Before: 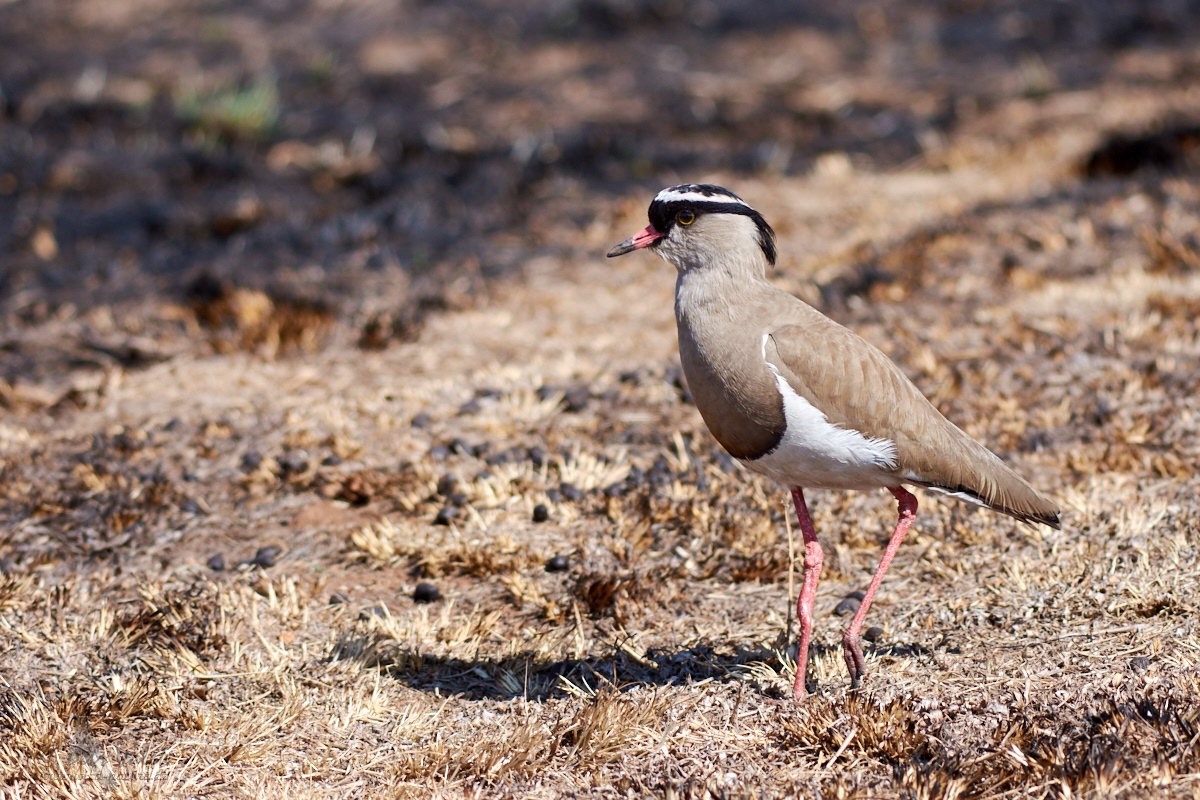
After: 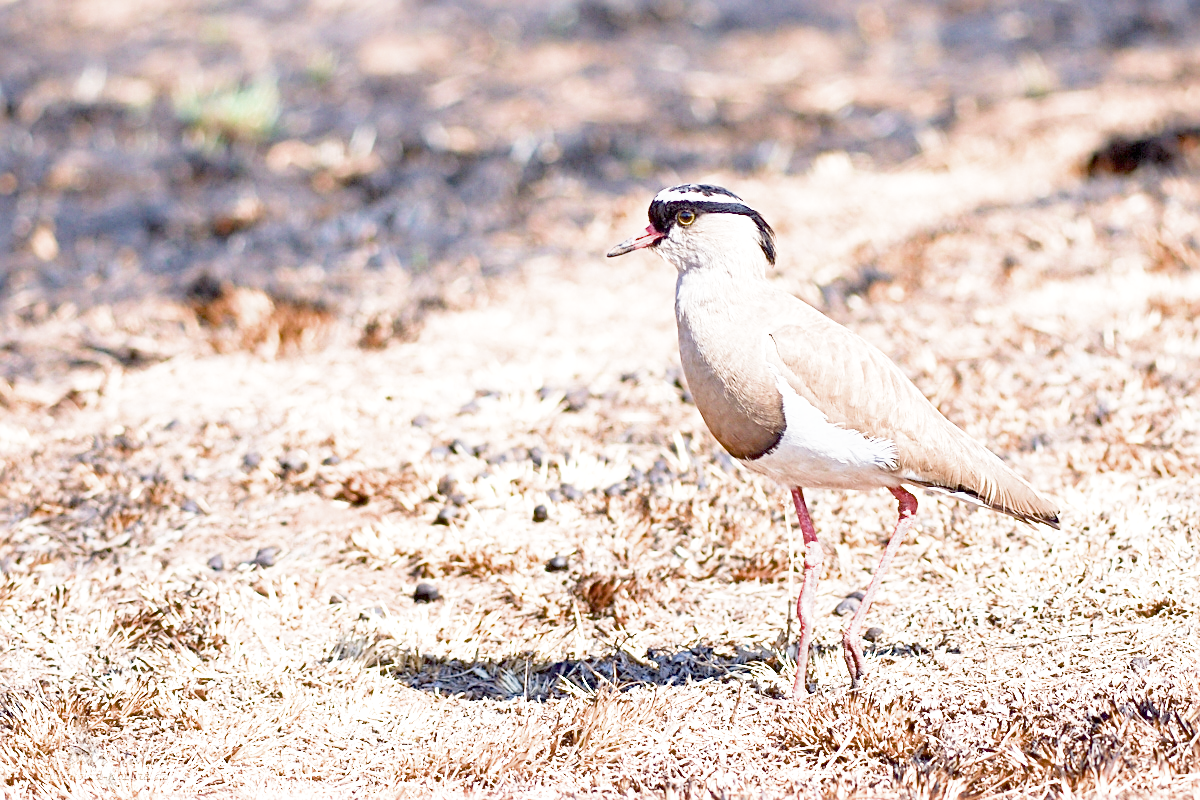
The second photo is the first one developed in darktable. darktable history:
exposure: exposure 0.95 EV, compensate highlight preservation false
white balance: emerald 1
contrast brightness saturation: saturation -0.17
filmic rgb: middle gray luminance 4.29%, black relative exposure -13 EV, white relative exposure 5 EV, threshold 6 EV, target black luminance 0%, hardness 5.19, latitude 59.69%, contrast 0.767, highlights saturation mix 5%, shadows ↔ highlights balance 25.95%, add noise in highlights 0, color science v3 (2019), use custom middle-gray values true, iterations of high-quality reconstruction 0, contrast in highlights soft, enable highlight reconstruction true
sharpen: radius 2.767
